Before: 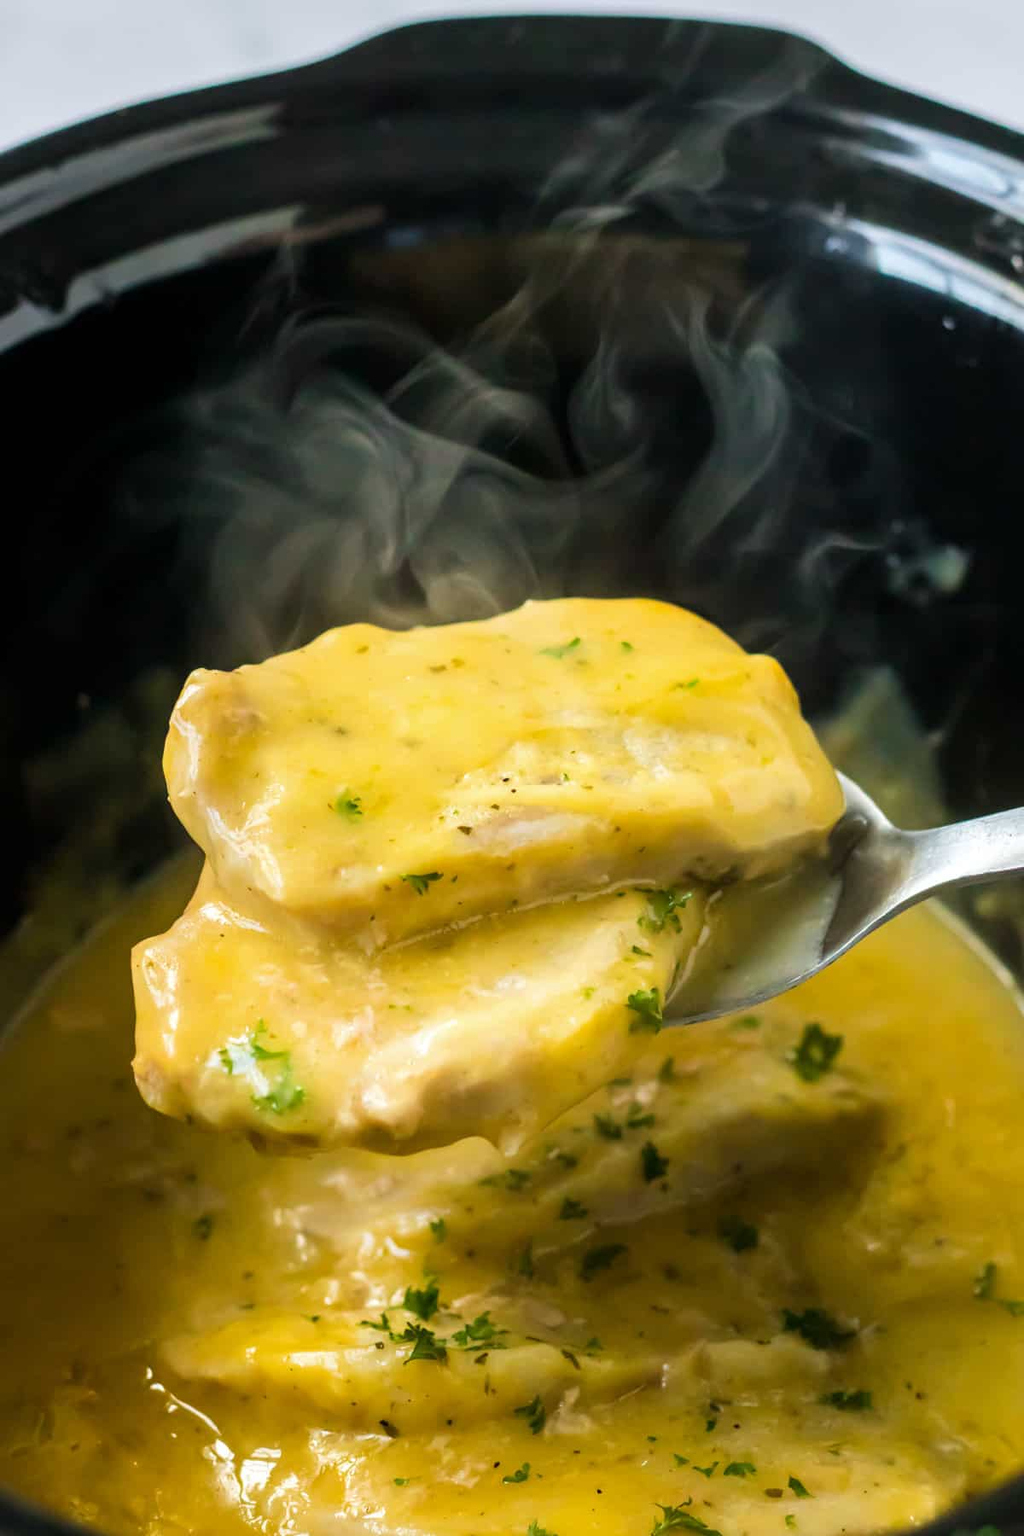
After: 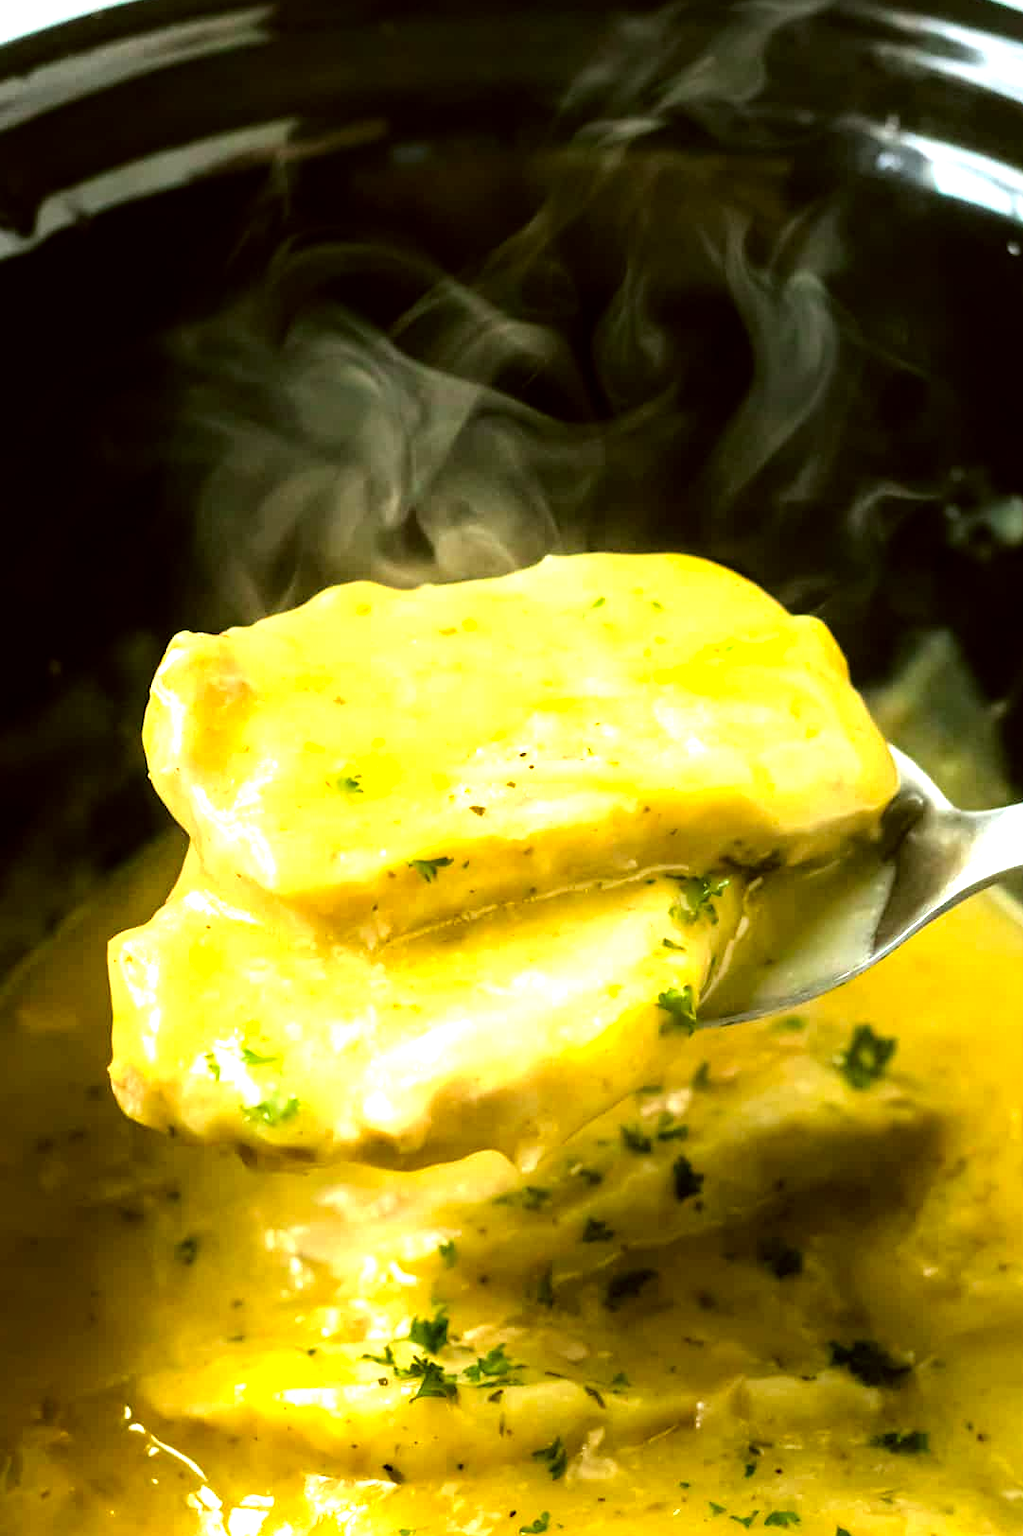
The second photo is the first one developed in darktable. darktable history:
local contrast: highlights 104%, shadows 100%, detail 119%, midtone range 0.2
crop: left 3.348%, top 6.479%, right 6.459%, bottom 3.274%
tone equalizer: -8 EV -1.05 EV, -7 EV -1.01 EV, -6 EV -0.883 EV, -5 EV -0.575 EV, -3 EV 0.562 EV, -2 EV 0.853 EV, -1 EV 0.988 EV, +0 EV 1.08 EV, mask exposure compensation -0.485 EV
color correction: highlights a* -1.62, highlights b* 10.45, shadows a* 0.399, shadows b* 18.9
